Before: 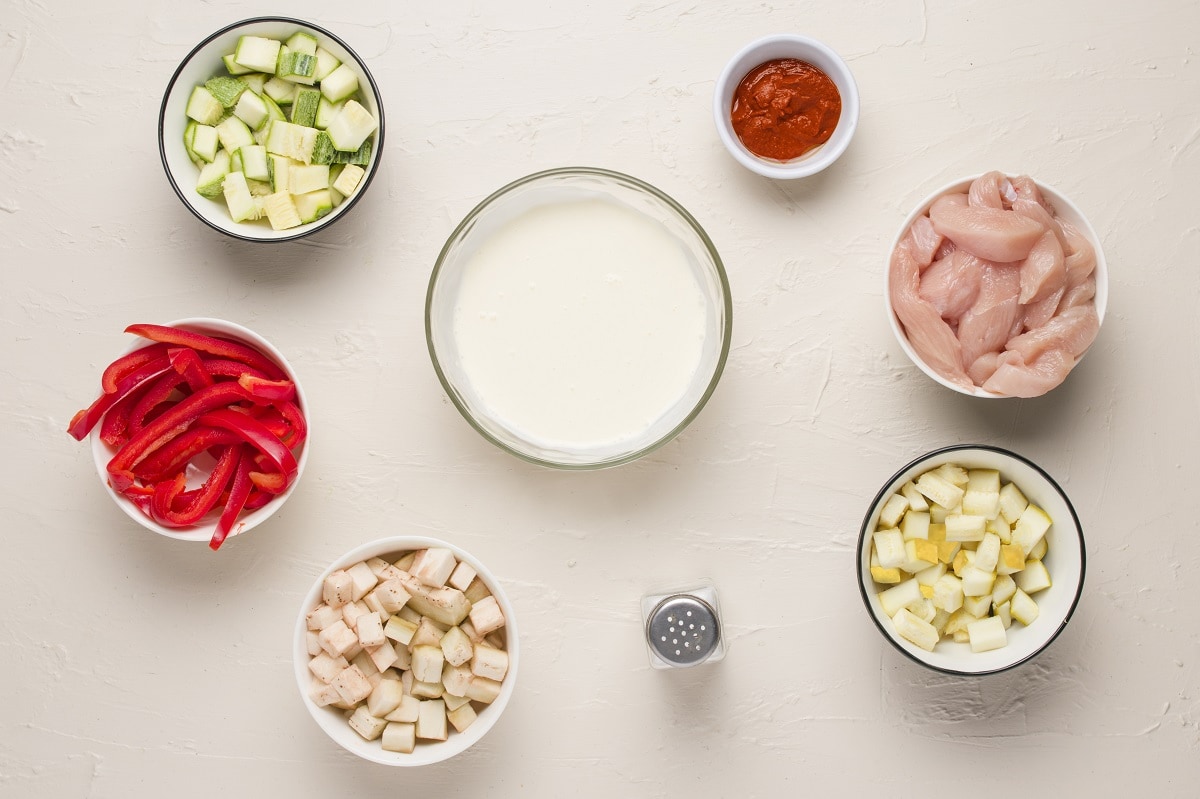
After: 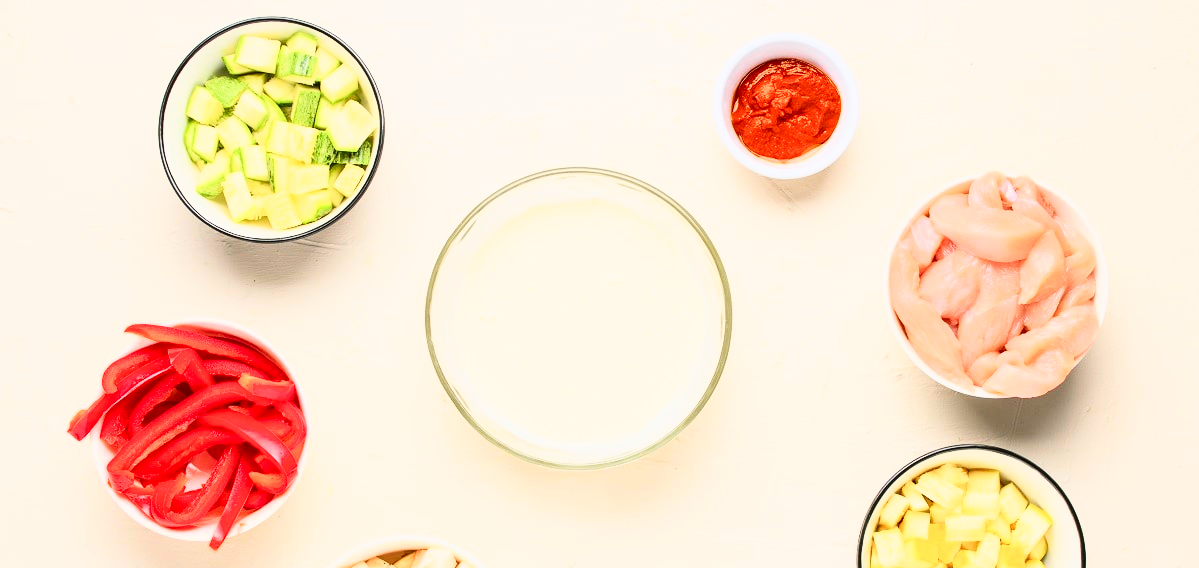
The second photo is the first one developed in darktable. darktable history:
tone curve: curves: ch0 [(0, 0) (0.187, 0.12) (0.384, 0.363) (0.577, 0.681) (0.735, 0.881) (0.864, 0.959) (1, 0.987)]; ch1 [(0, 0) (0.402, 0.36) (0.476, 0.466) (0.501, 0.501) (0.518, 0.514) (0.564, 0.614) (0.614, 0.664) (0.741, 0.829) (1, 1)]; ch2 [(0, 0) (0.429, 0.387) (0.483, 0.481) (0.503, 0.501) (0.522, 0.531) (0.564, 0.605) (0.615, 0.697) (0.702, 0.774) (1, 0.895)], color space Lab, independent channels, preserve colors none
exposure: compensate highlight preservation false
crop: right 0.001%, bottom 28.88%
contrast brightness saturation: contrast 0.135, brightness 0.205
